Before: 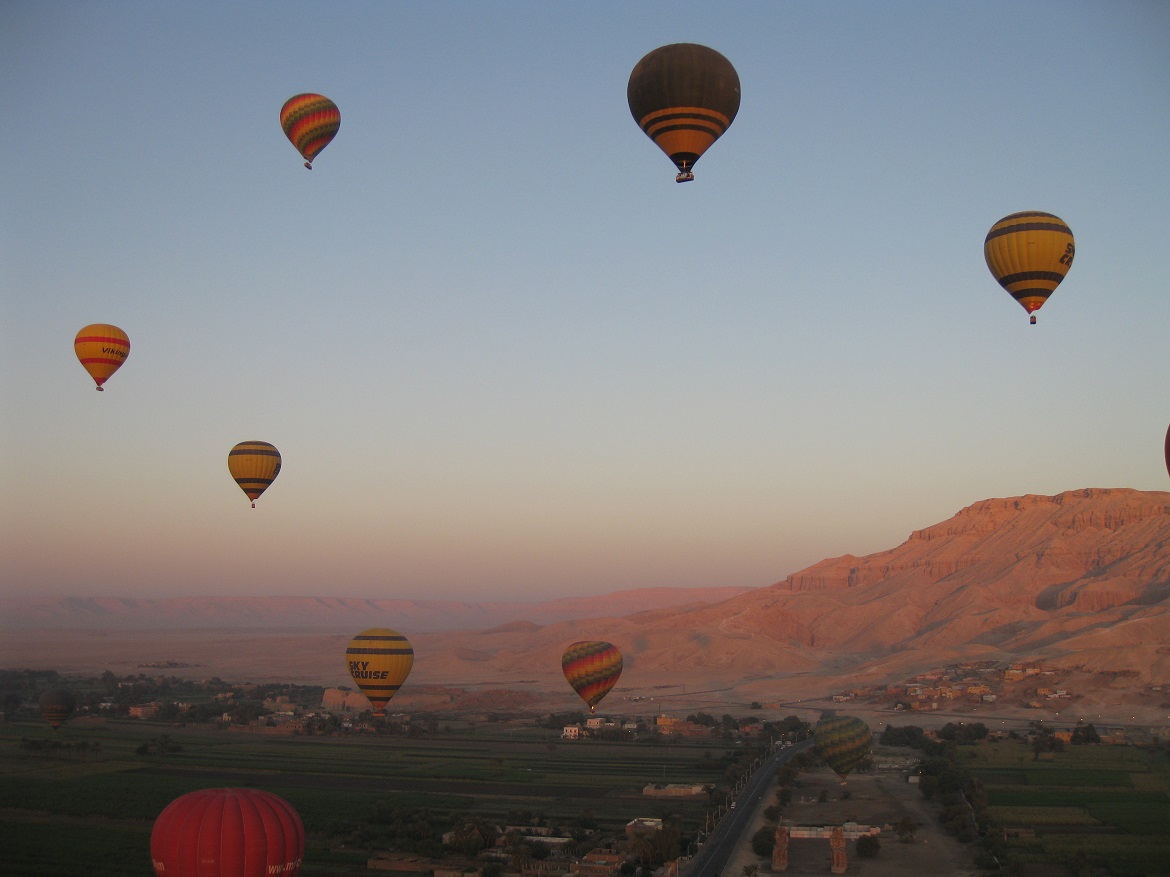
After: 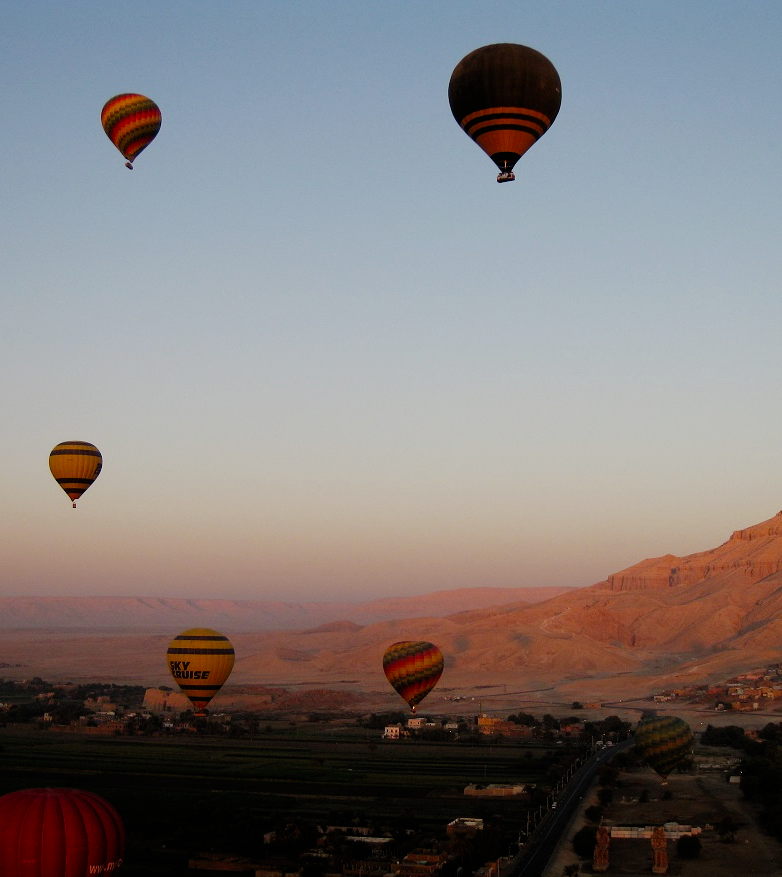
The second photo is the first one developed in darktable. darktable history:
filmic rgb: black relative exposure -7.49 EV, white relative exposure 4.99 EV, hardness 3.35, contrast 1.299, add noise in highlights 0.001, preserve chrominance no, color science v3 (2019), use custom middle-gray values true, contrast in highlights soft
crop and rotate: left 15.3%, right 17.813%
